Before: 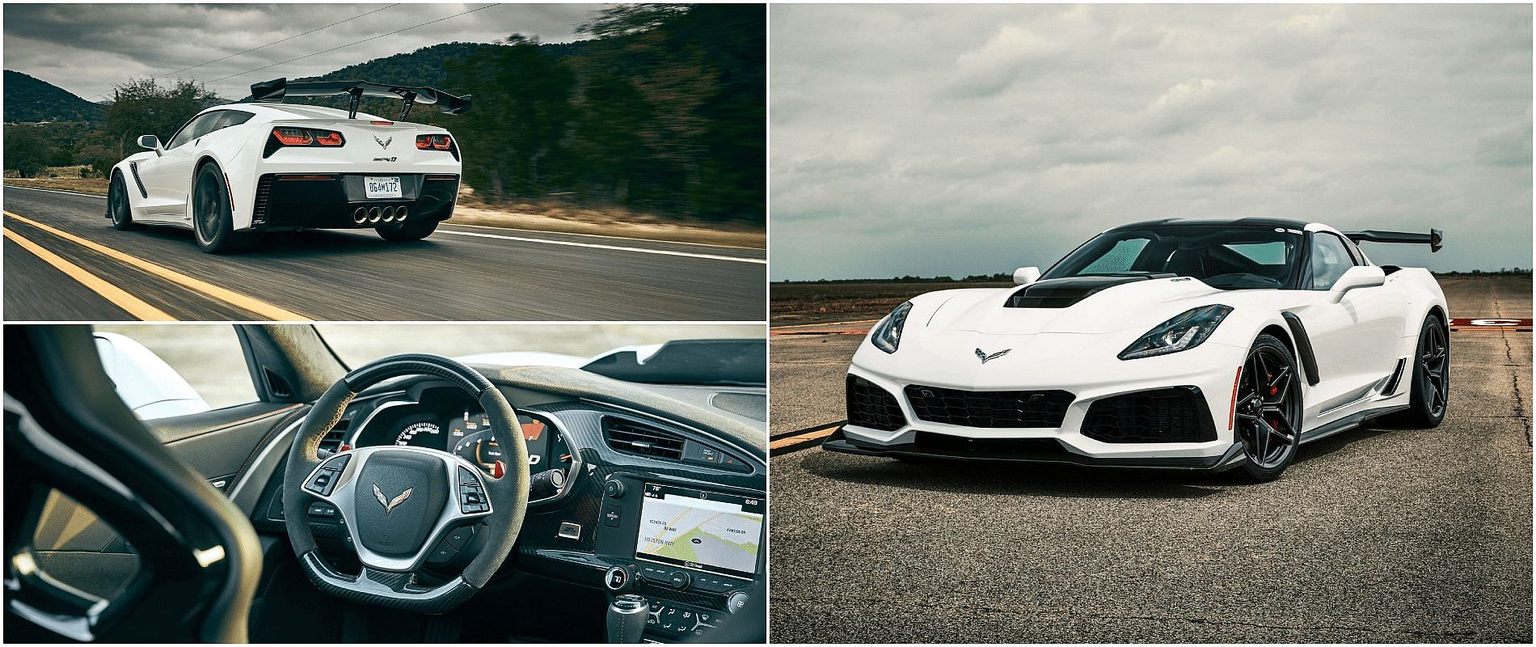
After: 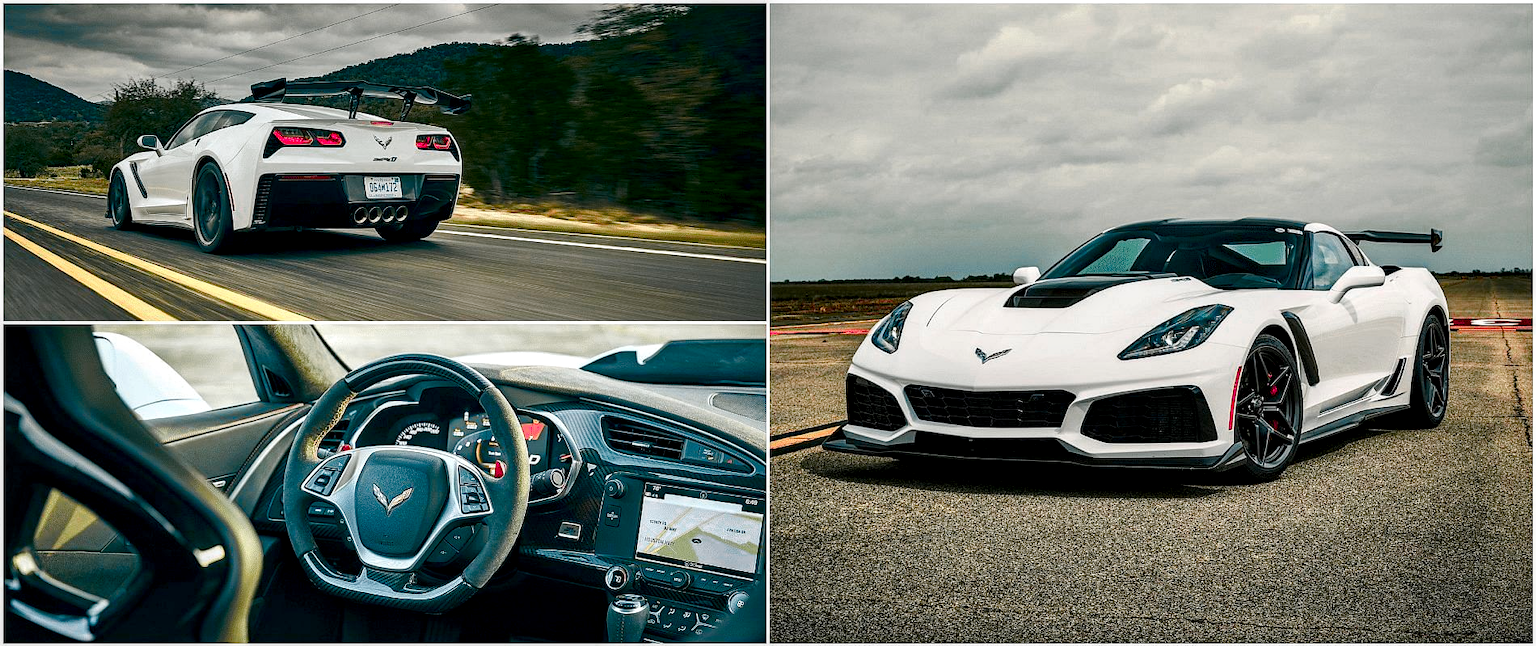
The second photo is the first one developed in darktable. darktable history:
local contrast: highlights 24%, shadows 75%, midtone range 0.744
color balance rgb: shadows lift › hue 86.29°, linear chroma grading › shadows 10.241%, linear chroma grading › highlights 8.964%, linear chroma grading › global chroma 14.934%, linear chroma grading › mid-tones 14.998%, perceptual saturation grading › global saturation 25.436%, perceptual saturation grading › highlights -50.595%, perceptual saturation grading › shadows 31.133%
color zones: curves: ch0 [(0, 0.533) (0.126, 0.533) (0.234, 0.533) (0.368, 0.357) (0.5, 0.5) (0.625, 0.5) (0.74, 0.637) (0.875, 0.5)]; ch1 [(0.004, 0.708) (0.129, 0.662) (0.25, 0.5) (0.375, 0.331) (0.496, 0.396) (0.625, 0.649) (0.739, 0.26) (0.875, 0.5) (1, 0.478)]; ch2 [(0, 0.409) (0.132, 0.403) (0.236, 0.558) (0.379, 0.448) (0.5, 0.5) (0.625, 0.5) (0.691, 0.39) (0.875, 0.5)]
